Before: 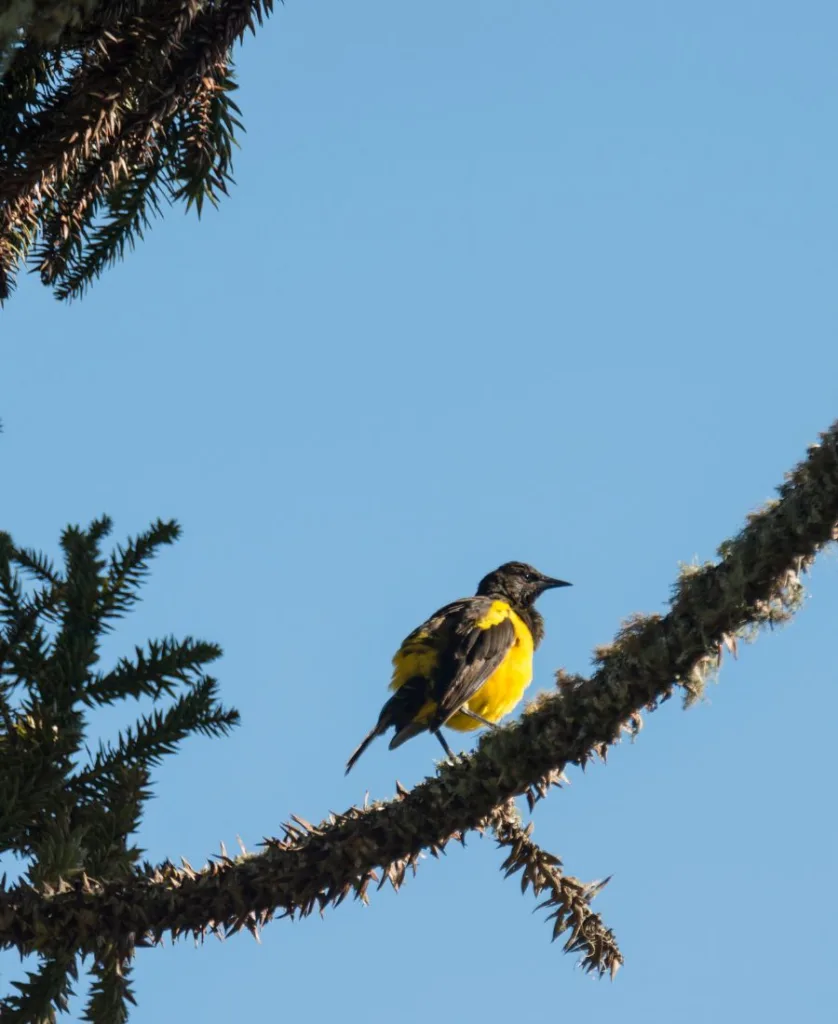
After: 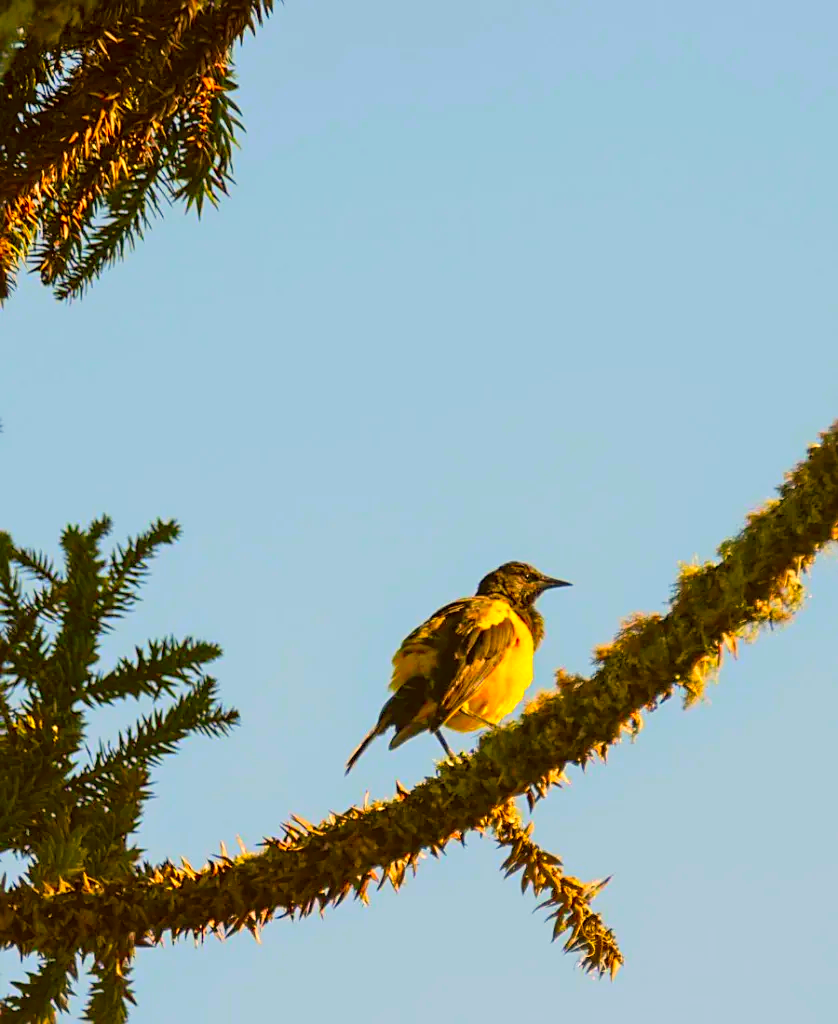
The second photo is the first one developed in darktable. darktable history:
color correction: highlights a* 10.44, highlights b* 30.04, shadows a* 2.73, shadows b* 17.51, saturation 1.72
sharpen: on, module defaults
rgb levels: preserve colors max RGB
contrast brightness saturation: contrast 0.07, brightness 0.18, saturation 0.4
